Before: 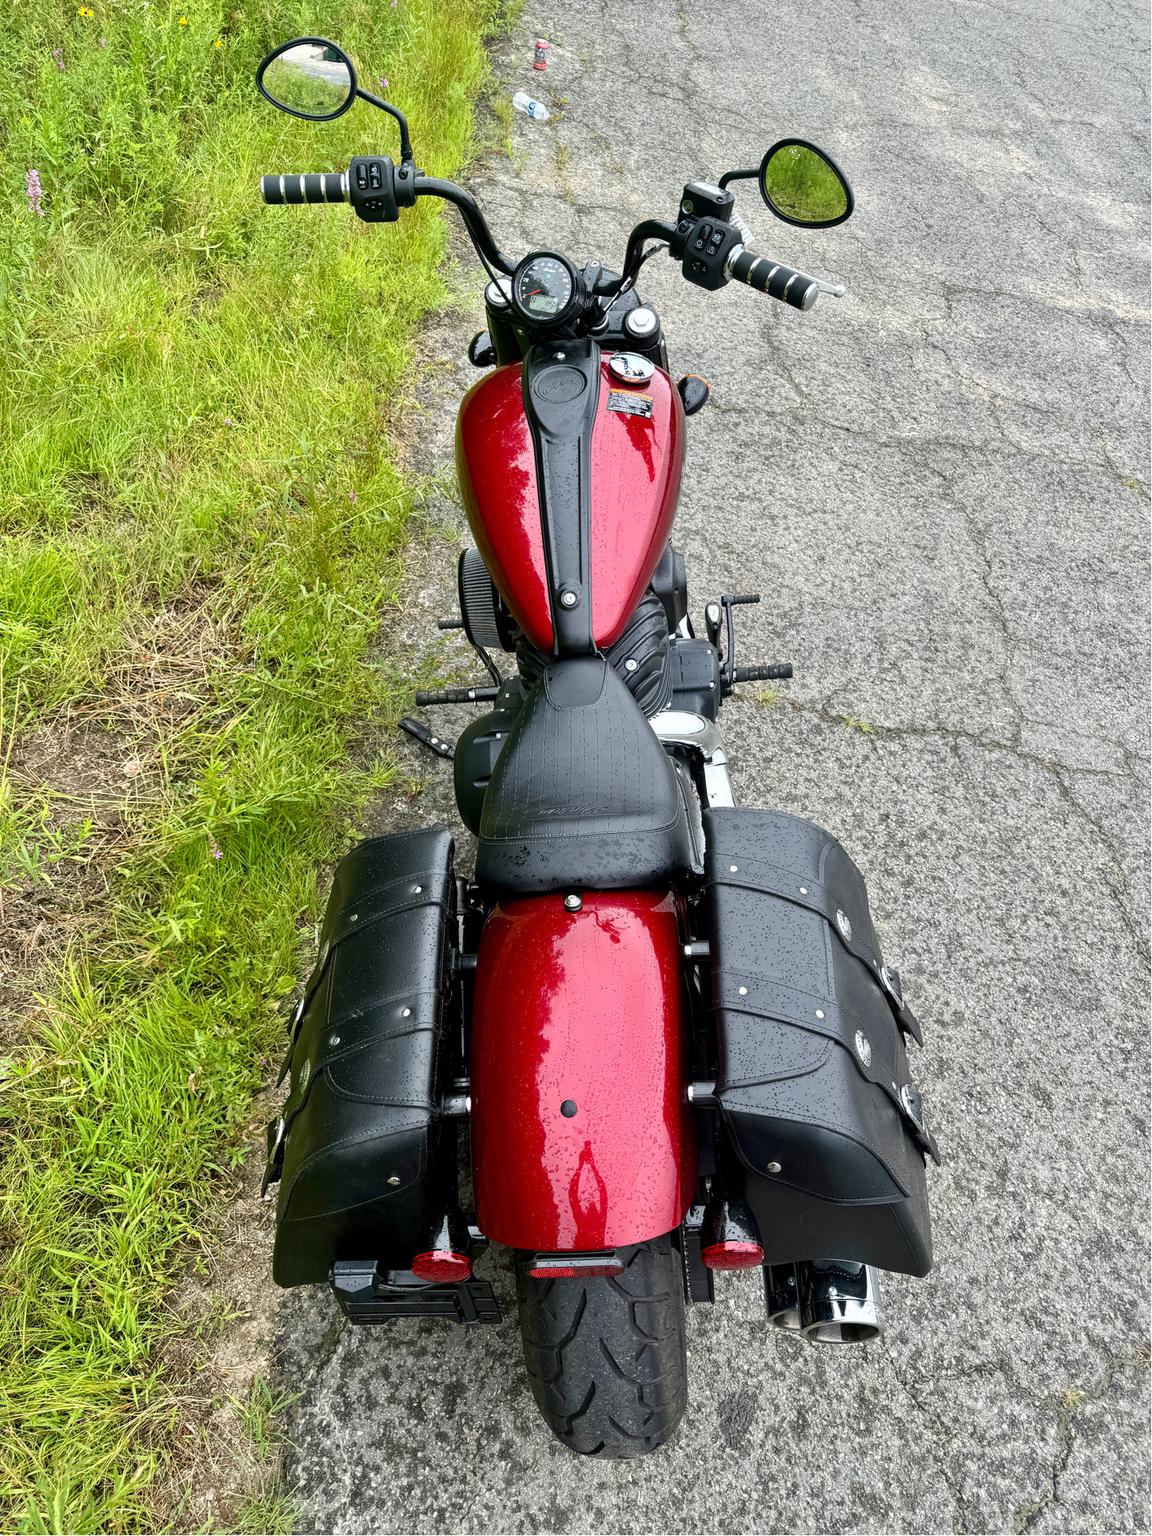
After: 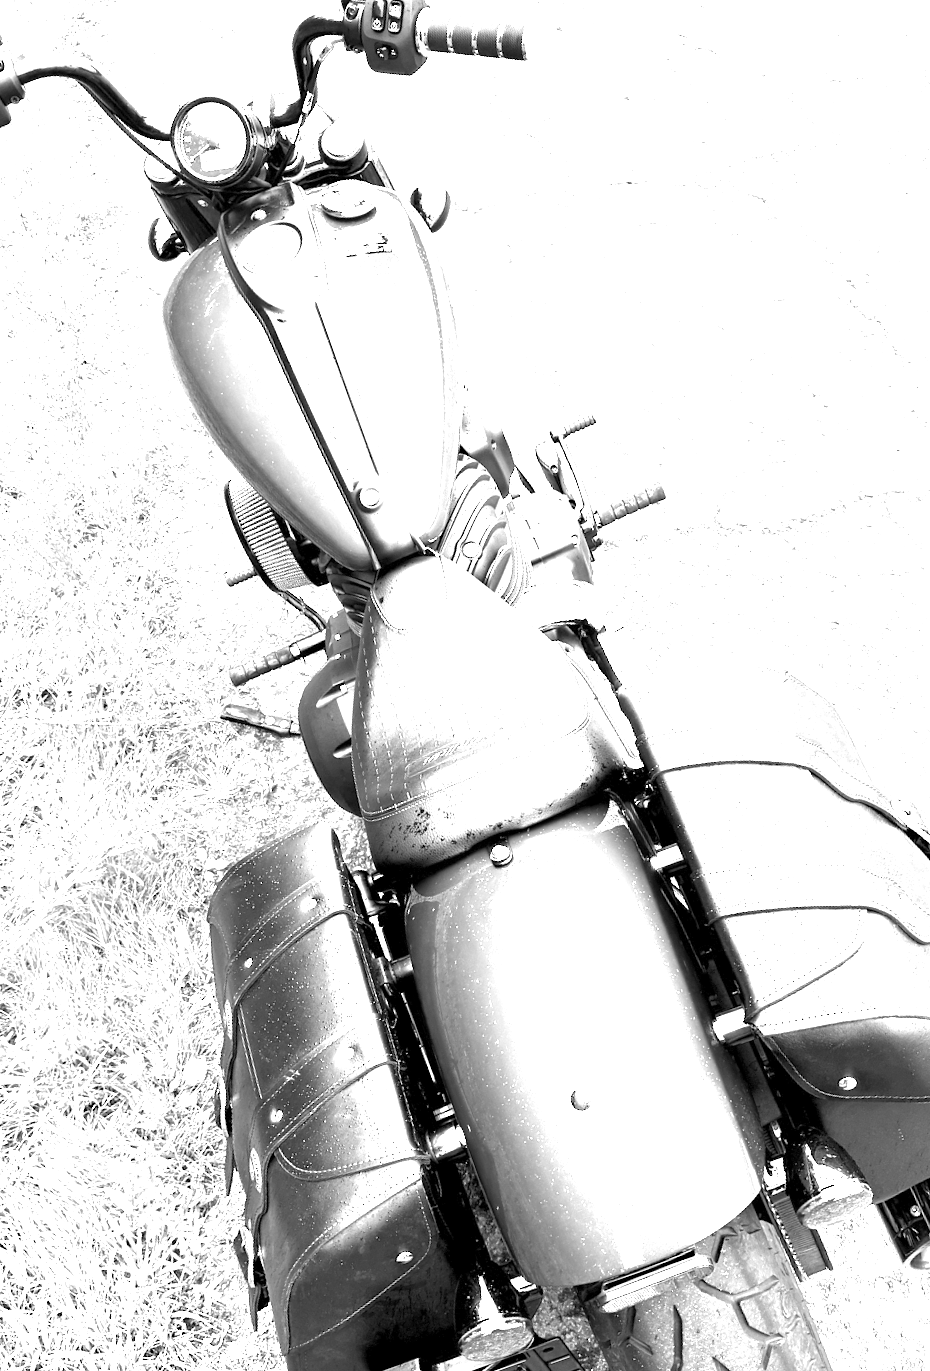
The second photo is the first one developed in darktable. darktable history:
exposure: exposure 3.061 EV, compensate exposure bias true, compensate highlight preservation false
color zones: curves: ch0 [(0, 0.613) (0.01, 0.613) (0.245, 0.448) (0.498, 0.529) (0.642, 0.665) (0.879, 0.777) (0.99, 0.613)]; ch1 [(0, 0) (0.143, 0) (0.286, 0) (0.429, 0) (0.571, 0) (0.714, 0) (0.857, 0)]
crop and rotate: angle 19.32°, left 6.951%, right 3.675%, bottom 1.161%
